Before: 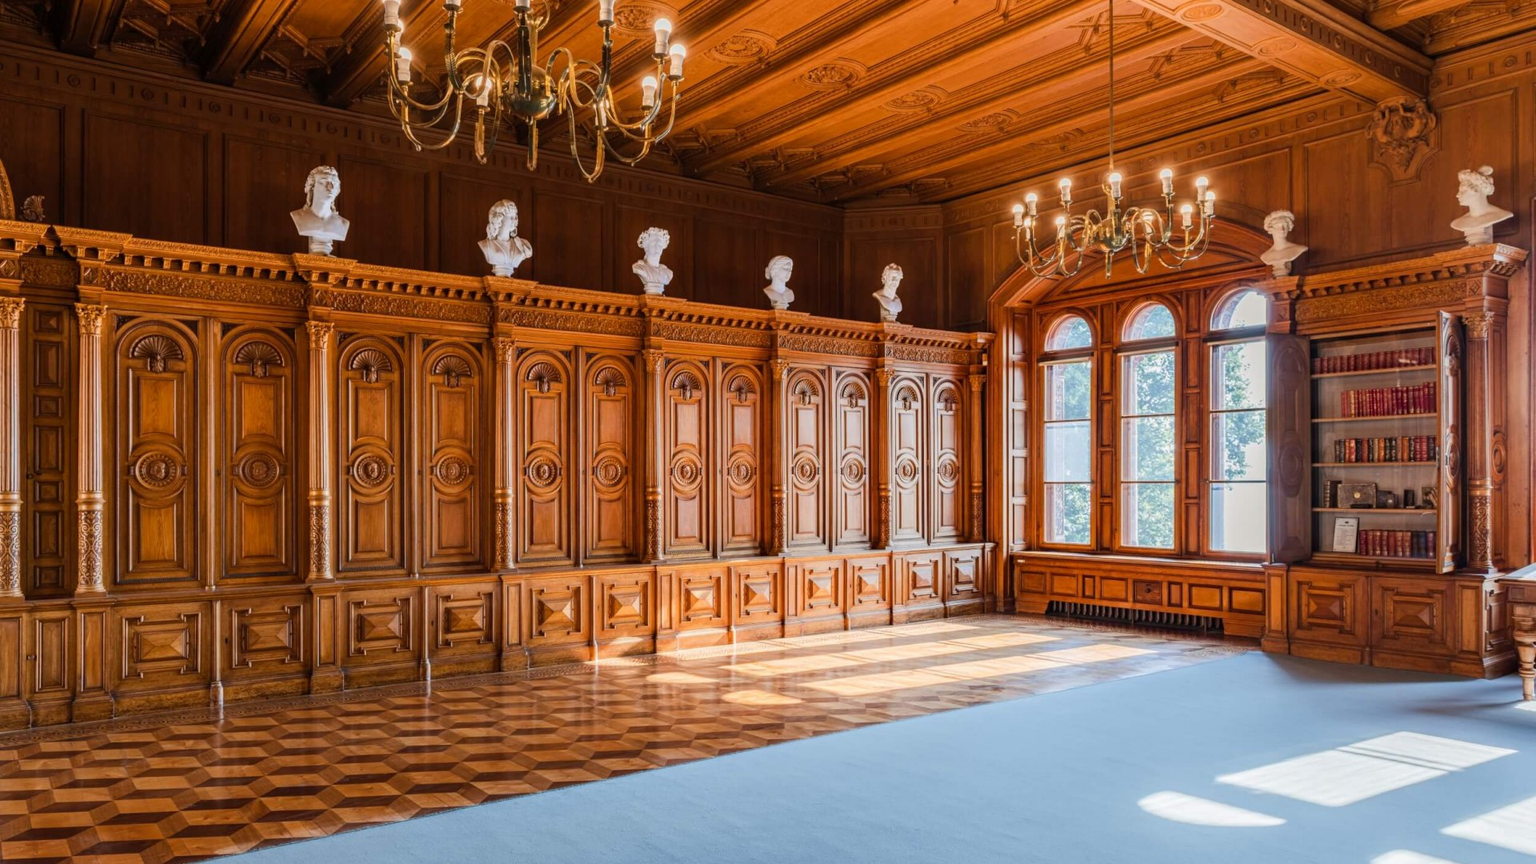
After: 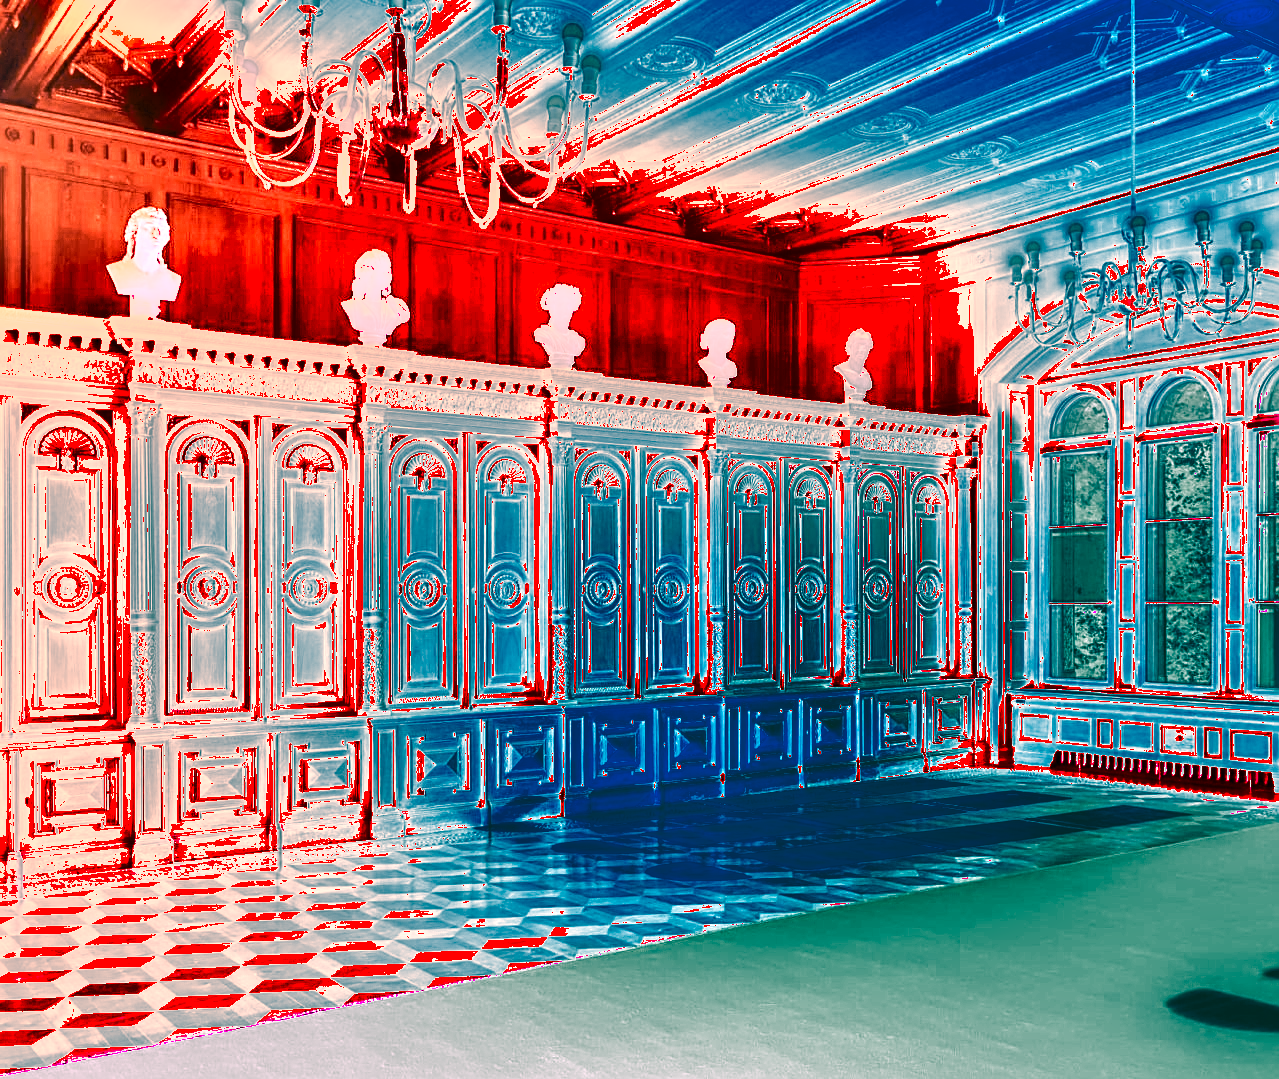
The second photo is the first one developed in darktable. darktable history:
shadows and highlights: shadows 60, soften with gaussian
haze removal: strength 0.29, distance 0.25, compatibility mode true, adaptive false
local contrast: mode bilateral grid, contrast 20, coarseness 50, detail 132%, midtone range 0.2
crop and rotate: left 13.342%, right 19.991%
contrast brightness saturation: contrast -0.26, saturation -0.43
white balance: red 4.26, blue 1.802
sharpen: on, module defaults
exposure: black level correction 0.001, exposure 1.3 EV, compensate highlight preservation false
